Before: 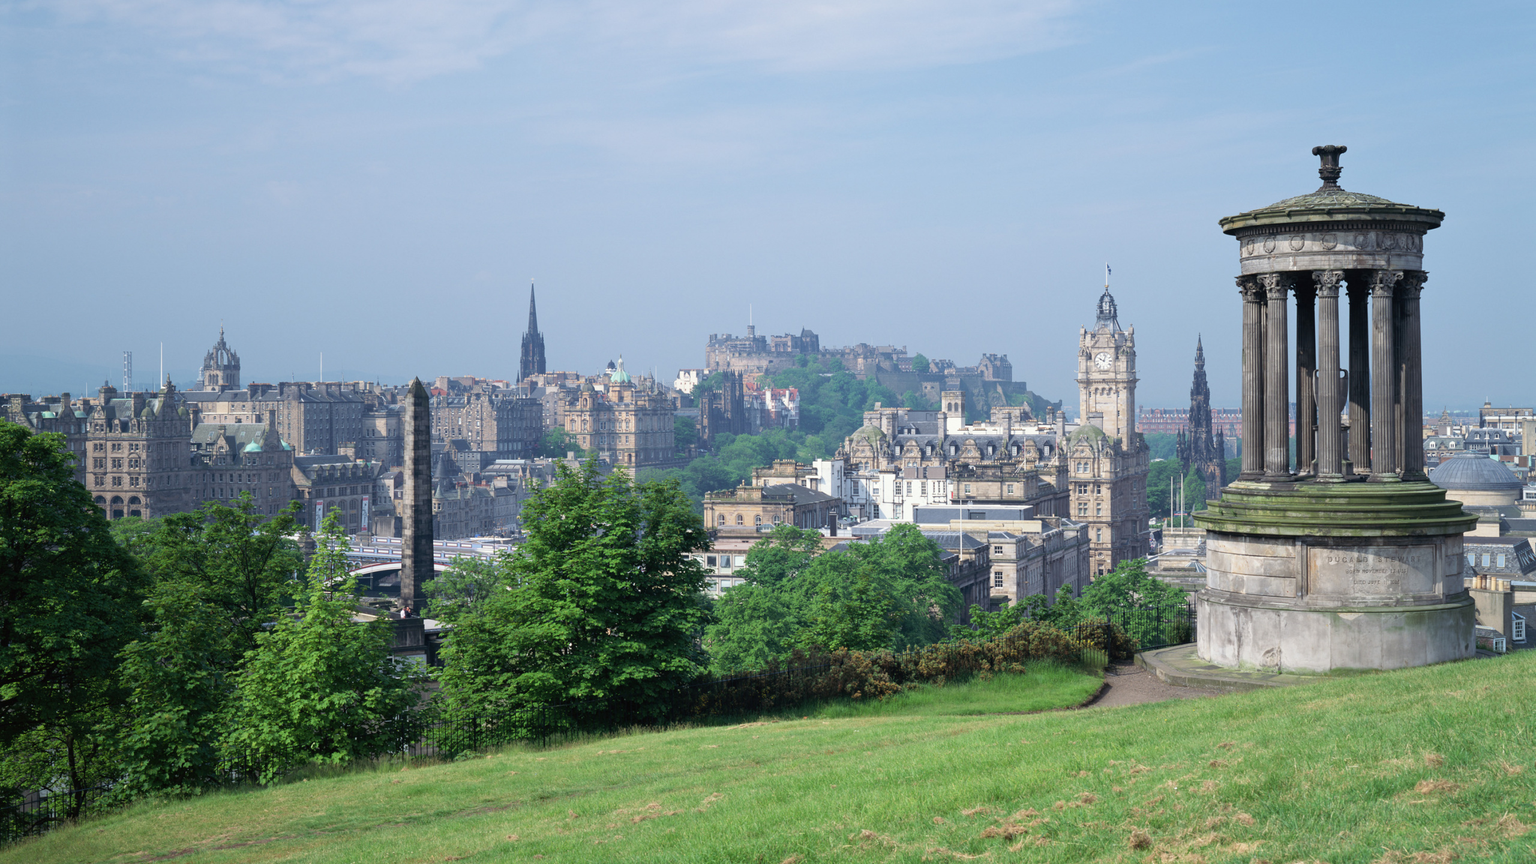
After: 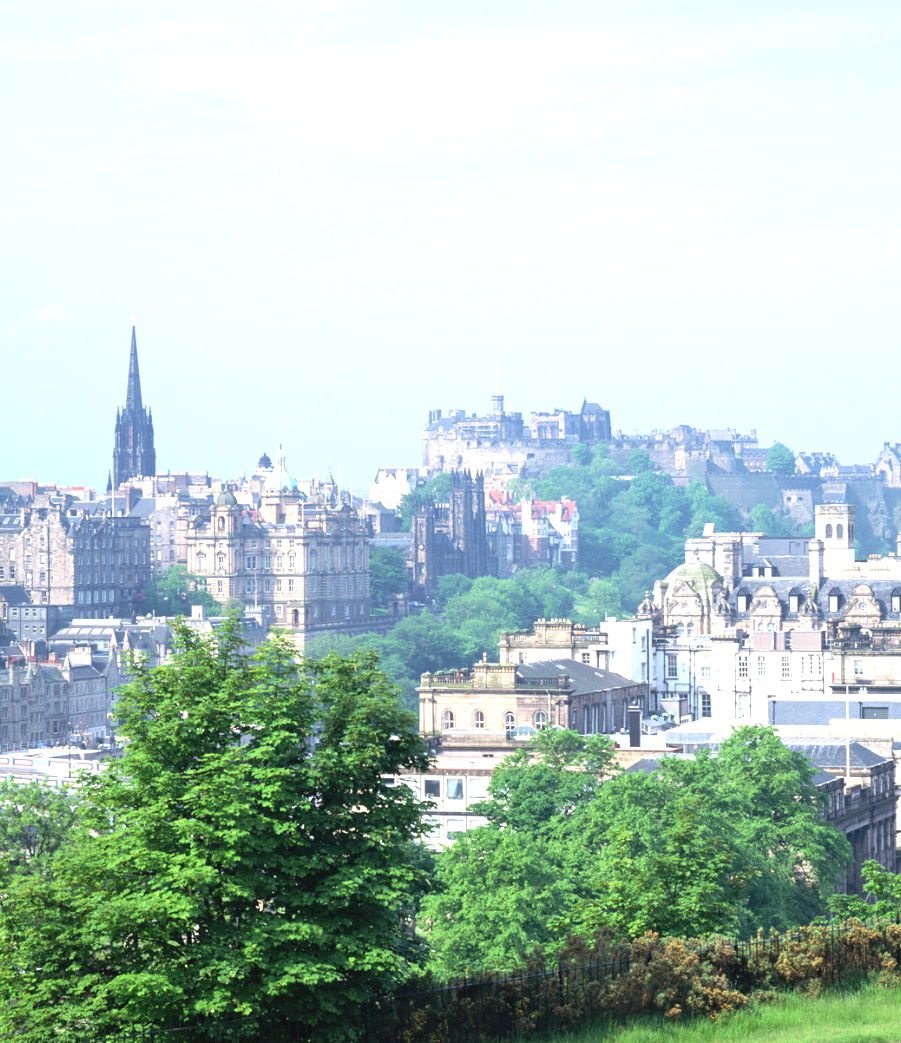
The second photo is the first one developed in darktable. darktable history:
crop and rotate: left 29.476%, top 10.214%, right 35.32%, bottom 17.333%
exposure: exposure 1.16 EV, compensate exposure bias true, compensate highlight preservation false
